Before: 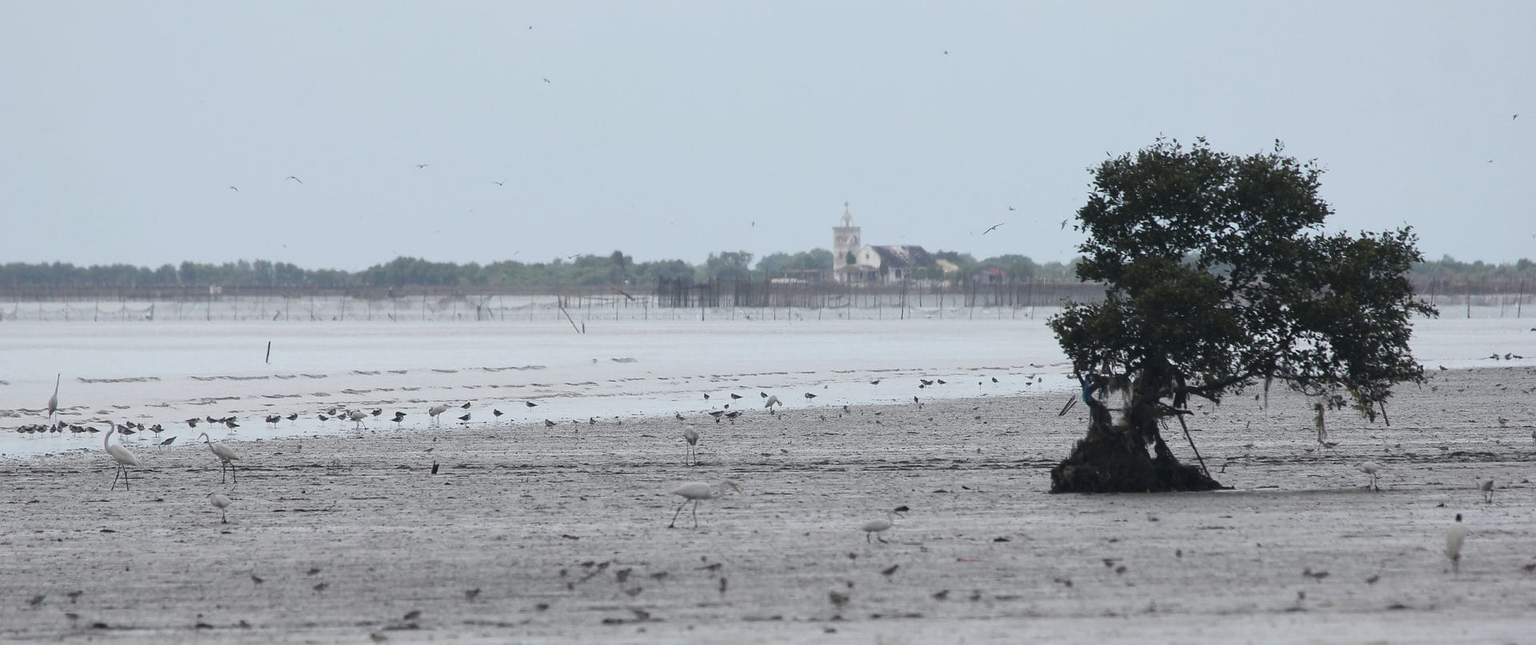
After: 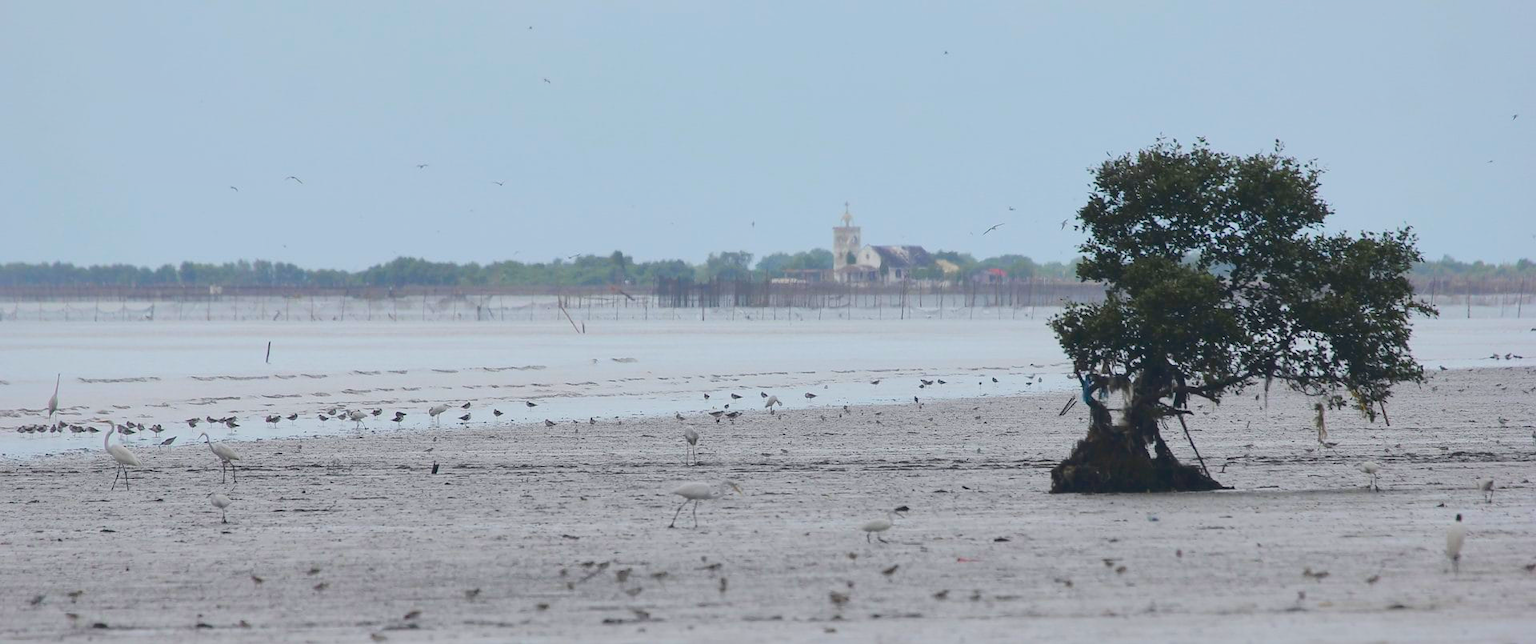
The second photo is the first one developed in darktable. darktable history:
color balance rgb: linear chroma grading › global chroma 14.945%, perceptual saturation grading › global saturation 24.914%, global vibrance 9.211%
local contrast: mode bilateral grid, contrast 100, coarseness 100, detail 91%, midtone range 0.2
shadows and highlights: on, module defaults
tone curve: curves: ch0 [(0, 0) (0.003, 0.064) (0.011, 0.065) (0.025, 0.061) (0.044, 0.068) (0.069, 0.083) (0.1, 0.102) (0.136, 0.126) (0.177, 0.172) (0.224, 0.225) (0.277, 0.306) (0.335, 0.397) (0.399, 0.483) (0.468, 0.56) (0.543, 0.634) (0.623, 0.708) (0.709, 0.77) (0.801, 0.832) (0.898, 0.899) (1, 1)], color space Lab, linked channels, preserve colors none
